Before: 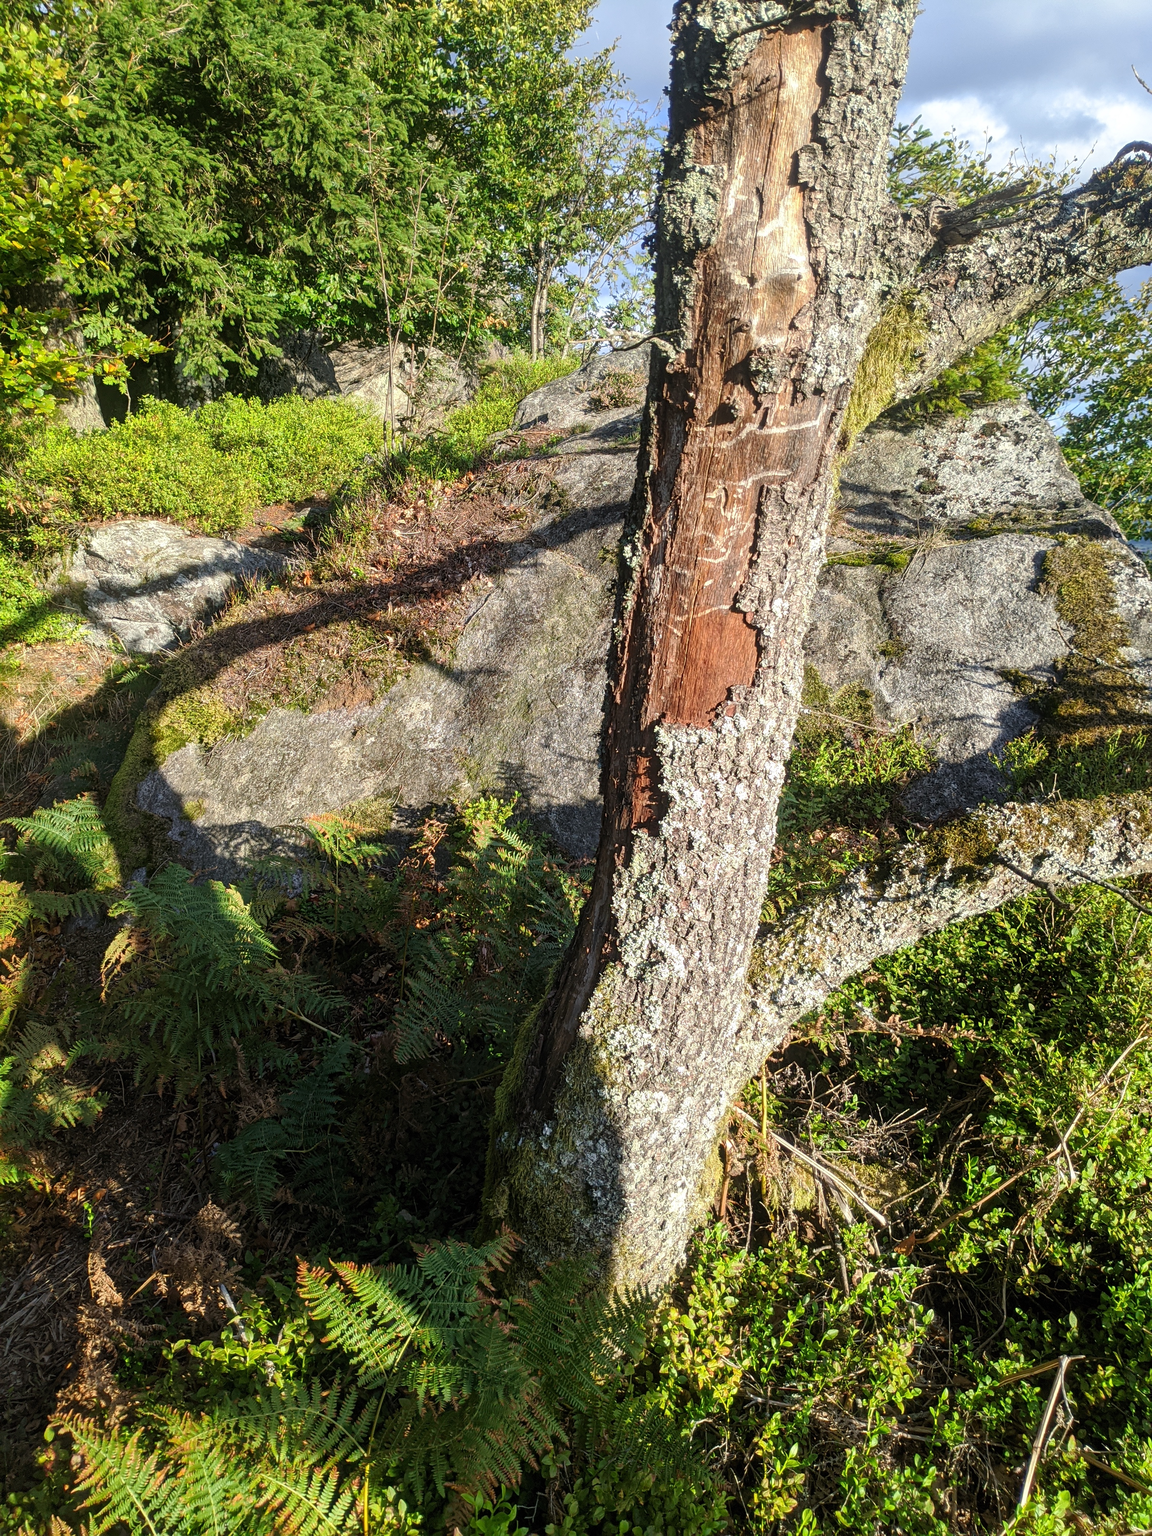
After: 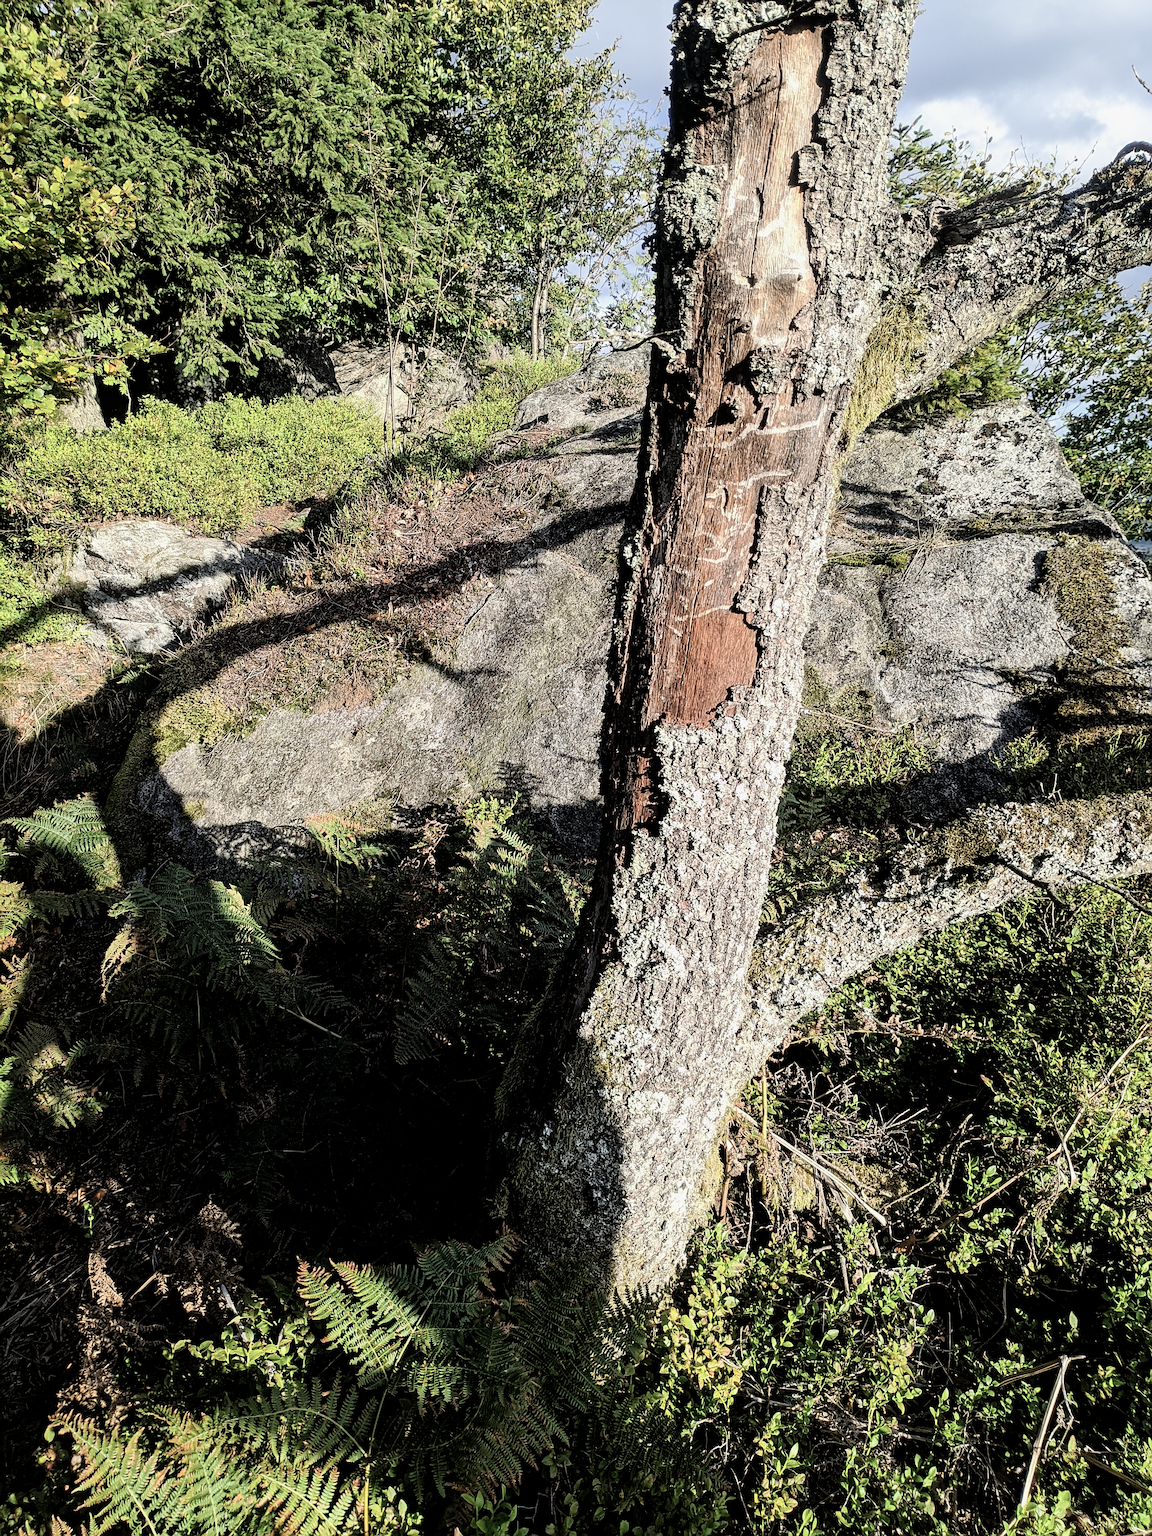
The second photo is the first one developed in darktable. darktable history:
local contrast: mode bilateral grid, contrast 15, coarseness 36, detail 105%, midtone range 0.2
sharpen: on, module defaults
contrast brightness saturation: contrast 0.1, saturation -0.3
filmic rgb: black relative exposure -4 EV, white relative exposure 3 EV, hardness 3.02, contrast 1.4
